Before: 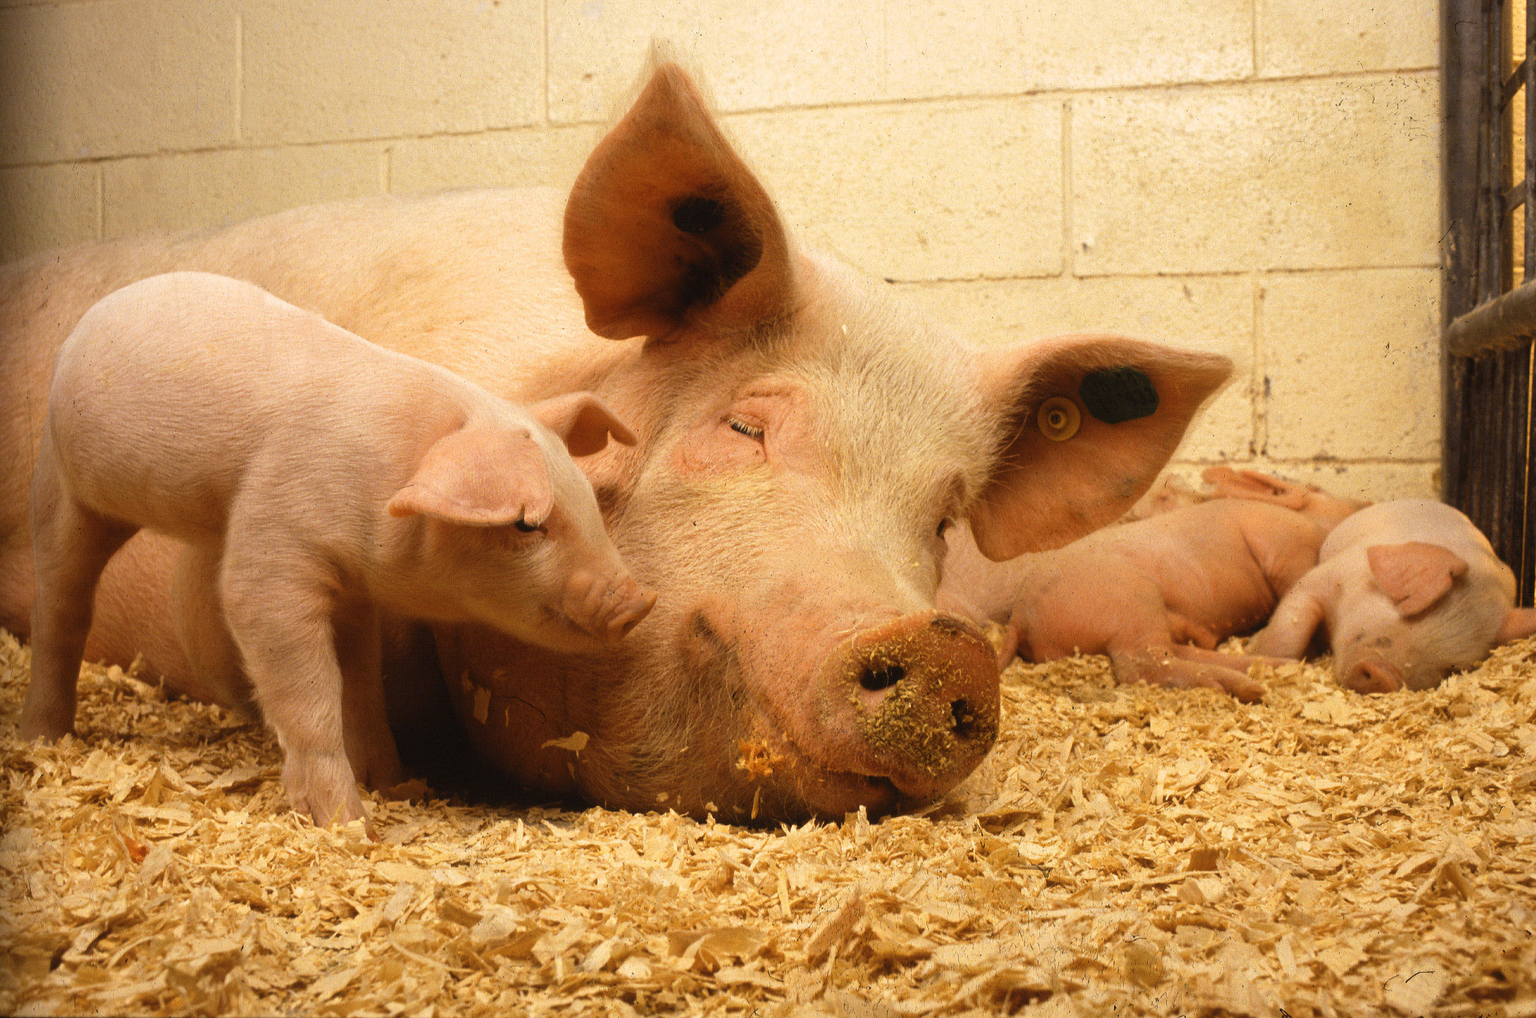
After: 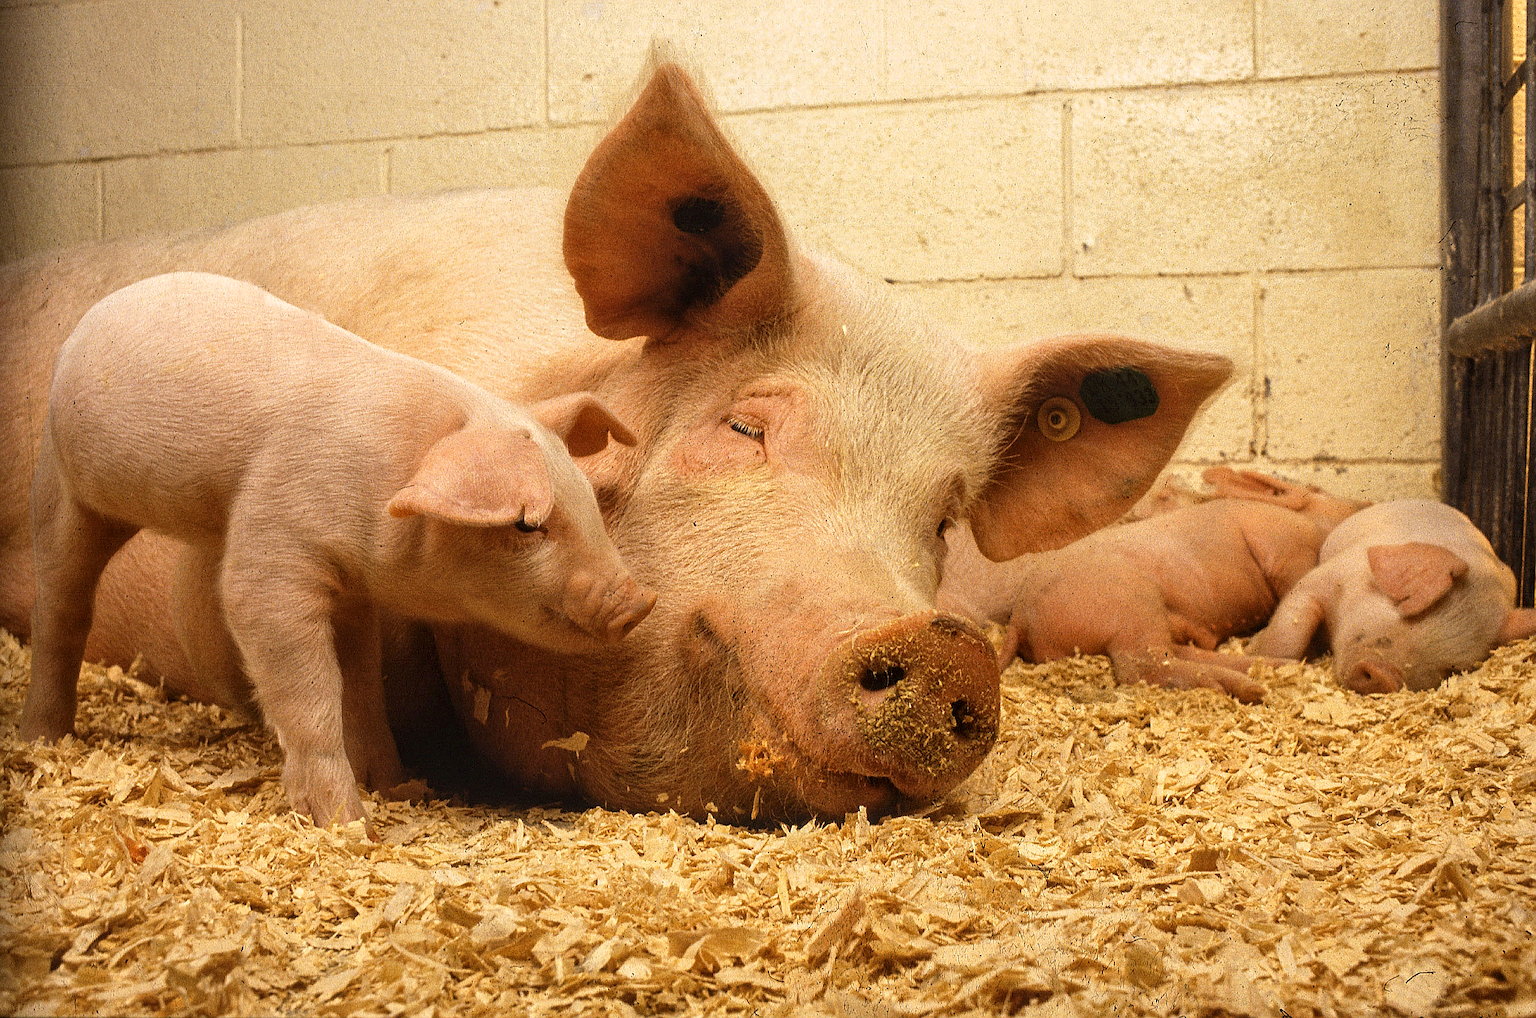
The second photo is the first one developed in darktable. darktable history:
grain: coarseness 0.09 ISO, strength 40%
sharpen: radius 1.4, amount 1.25, threshold 0.7
local contrast: on, module defaults
